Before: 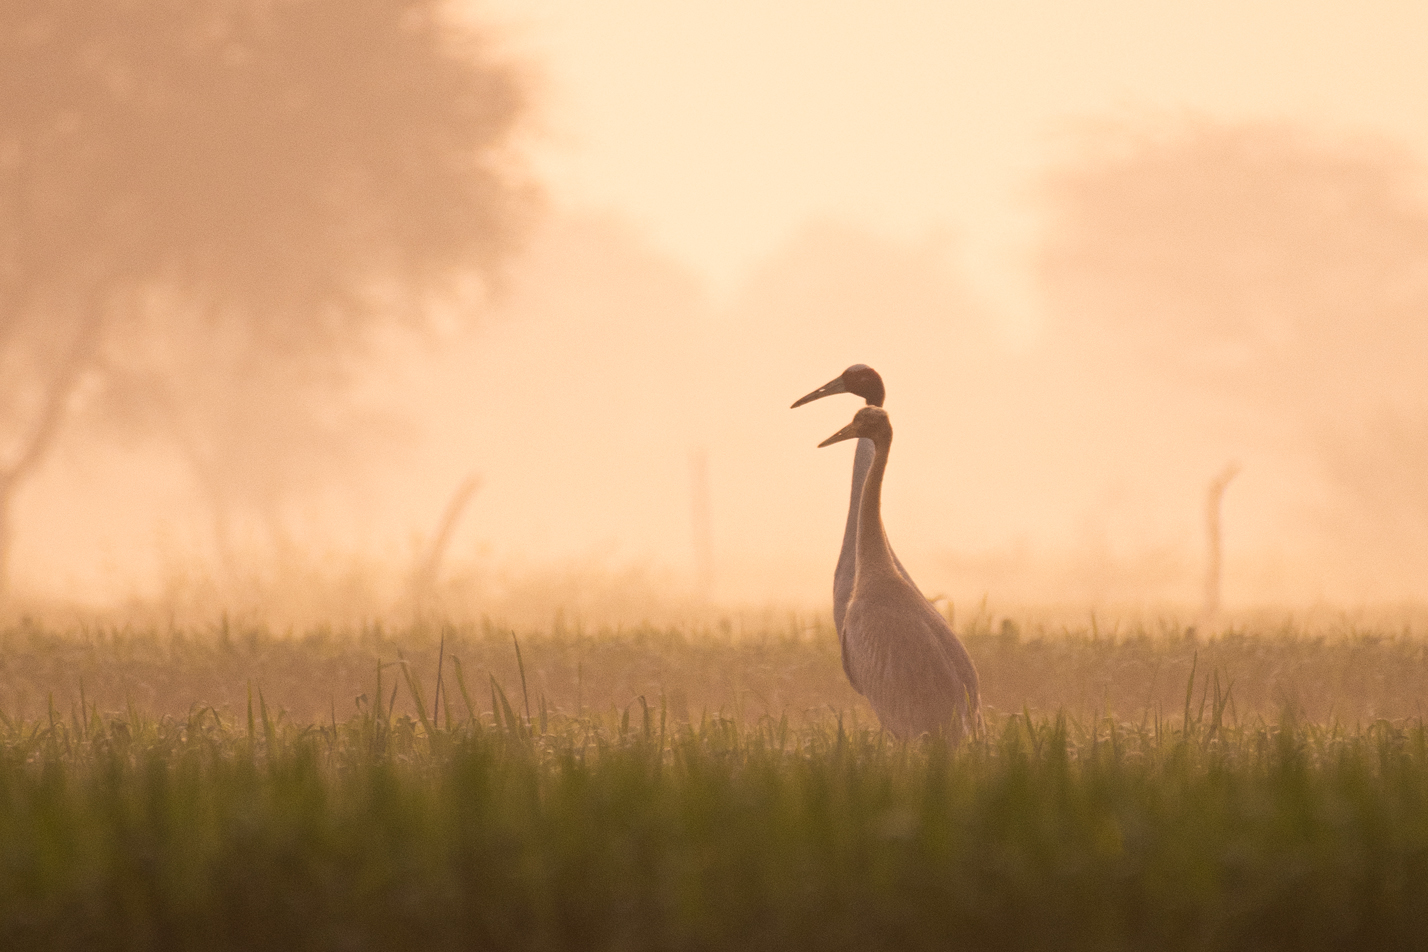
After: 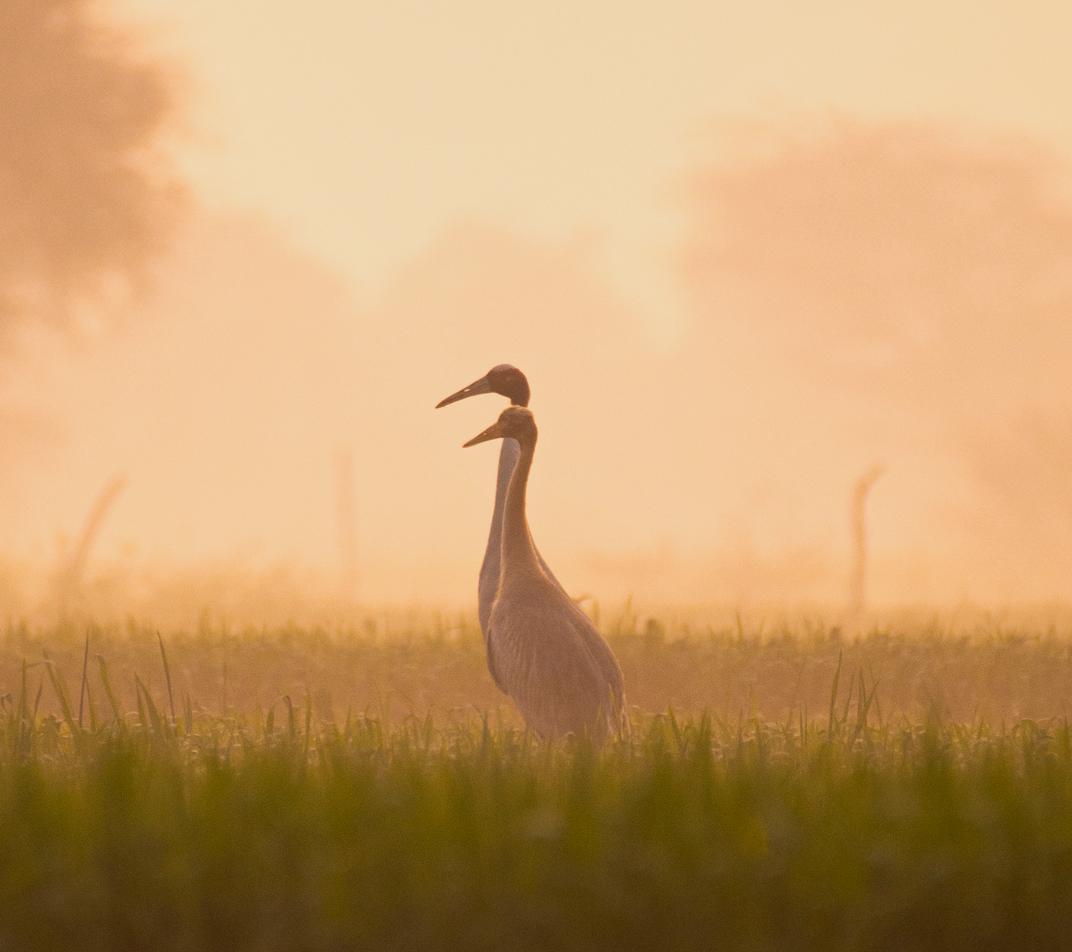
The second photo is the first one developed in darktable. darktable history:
crop and rotate: left 24.889%
shadows and highlights: shadows 62.08, white point adjustment 0.472, highlights -34.38, compress 84.16%
exposure: compensate highlight preservation false
color balance rgb: perceptual saturation grading › global saturation 19.406%, contrast -10.336%
